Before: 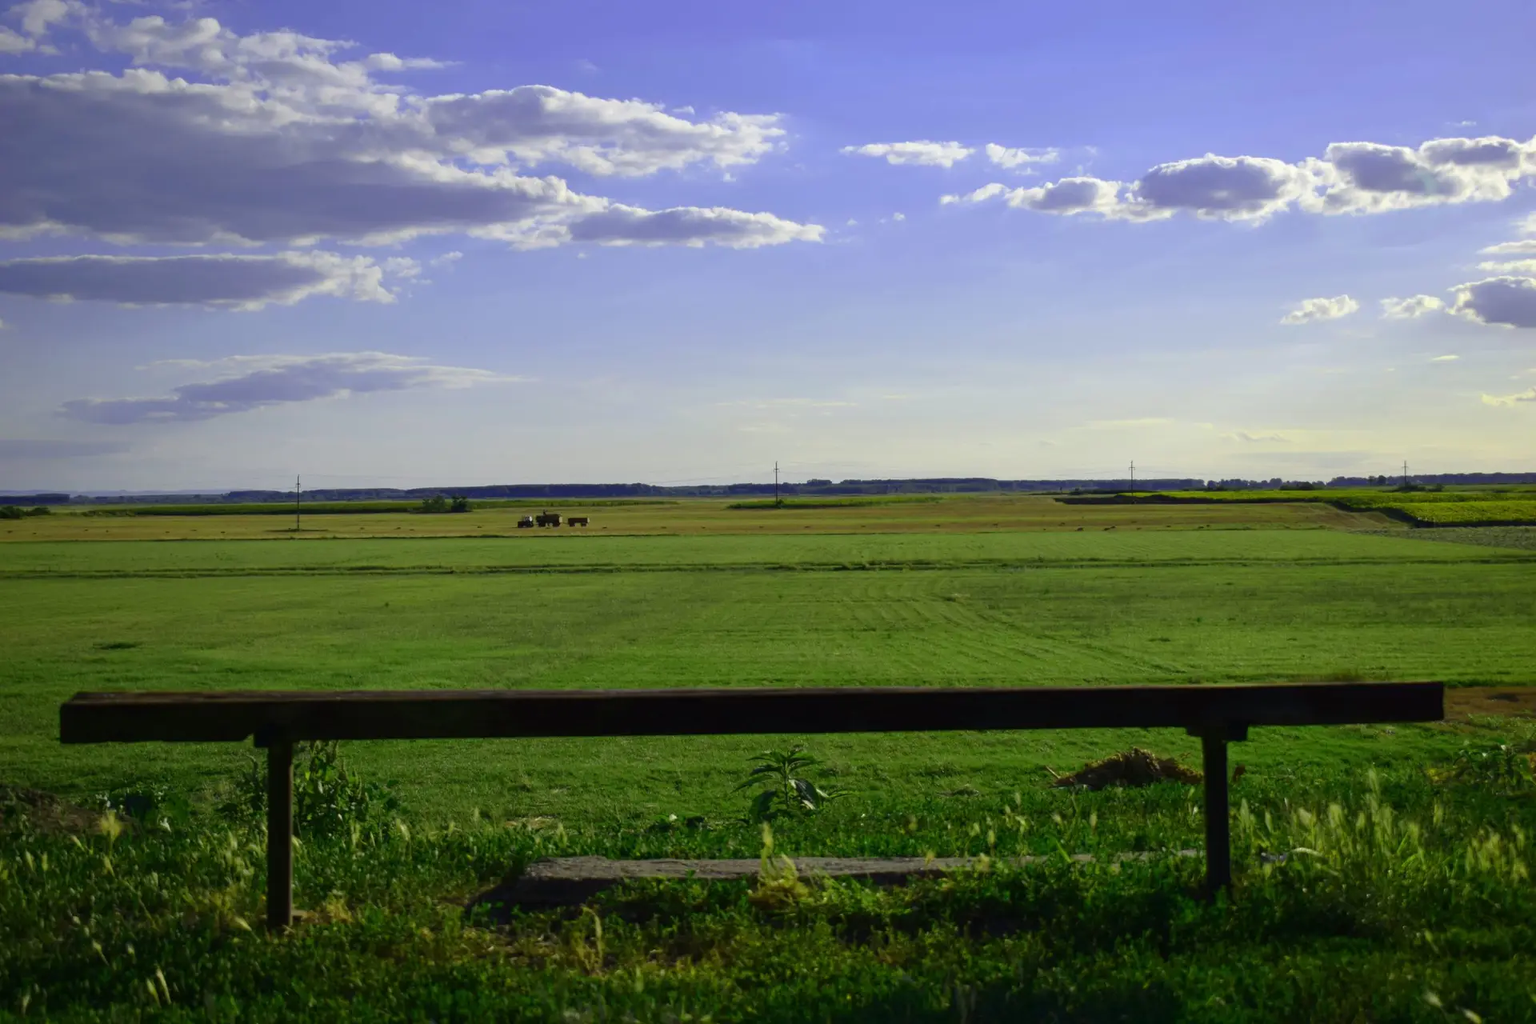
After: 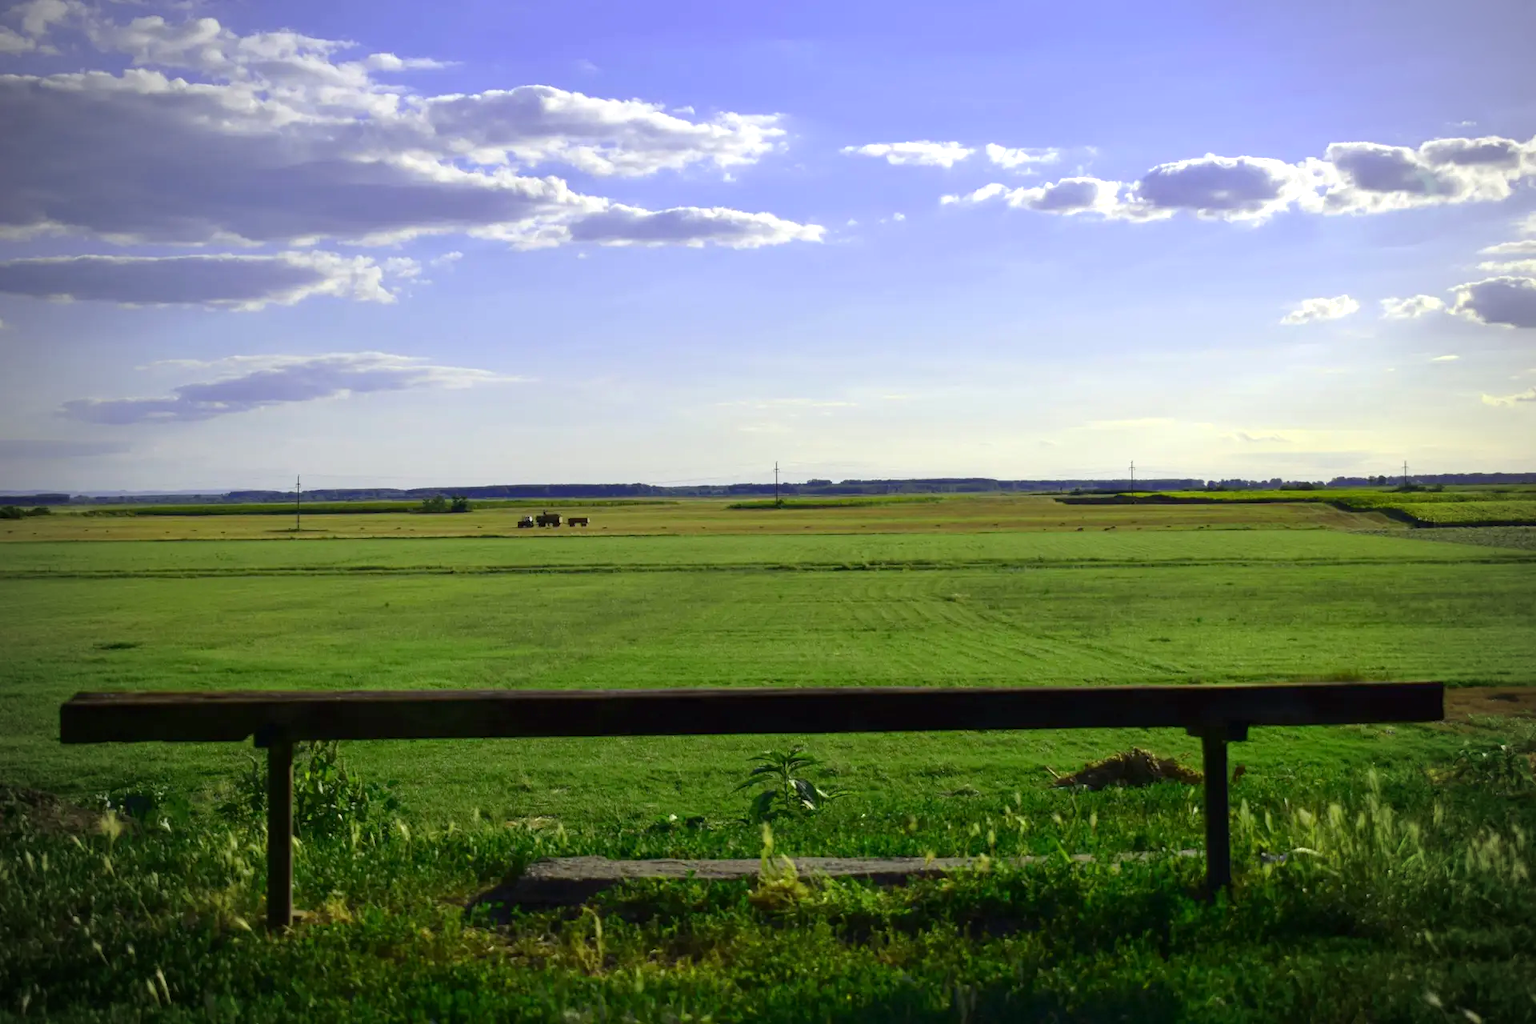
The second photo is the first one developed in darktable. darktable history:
exposure: black level correction 0.001, exposure 0.5 EV, compensate exposure bias true, compensate highlight preservation false
vignetting: on, module defaults
